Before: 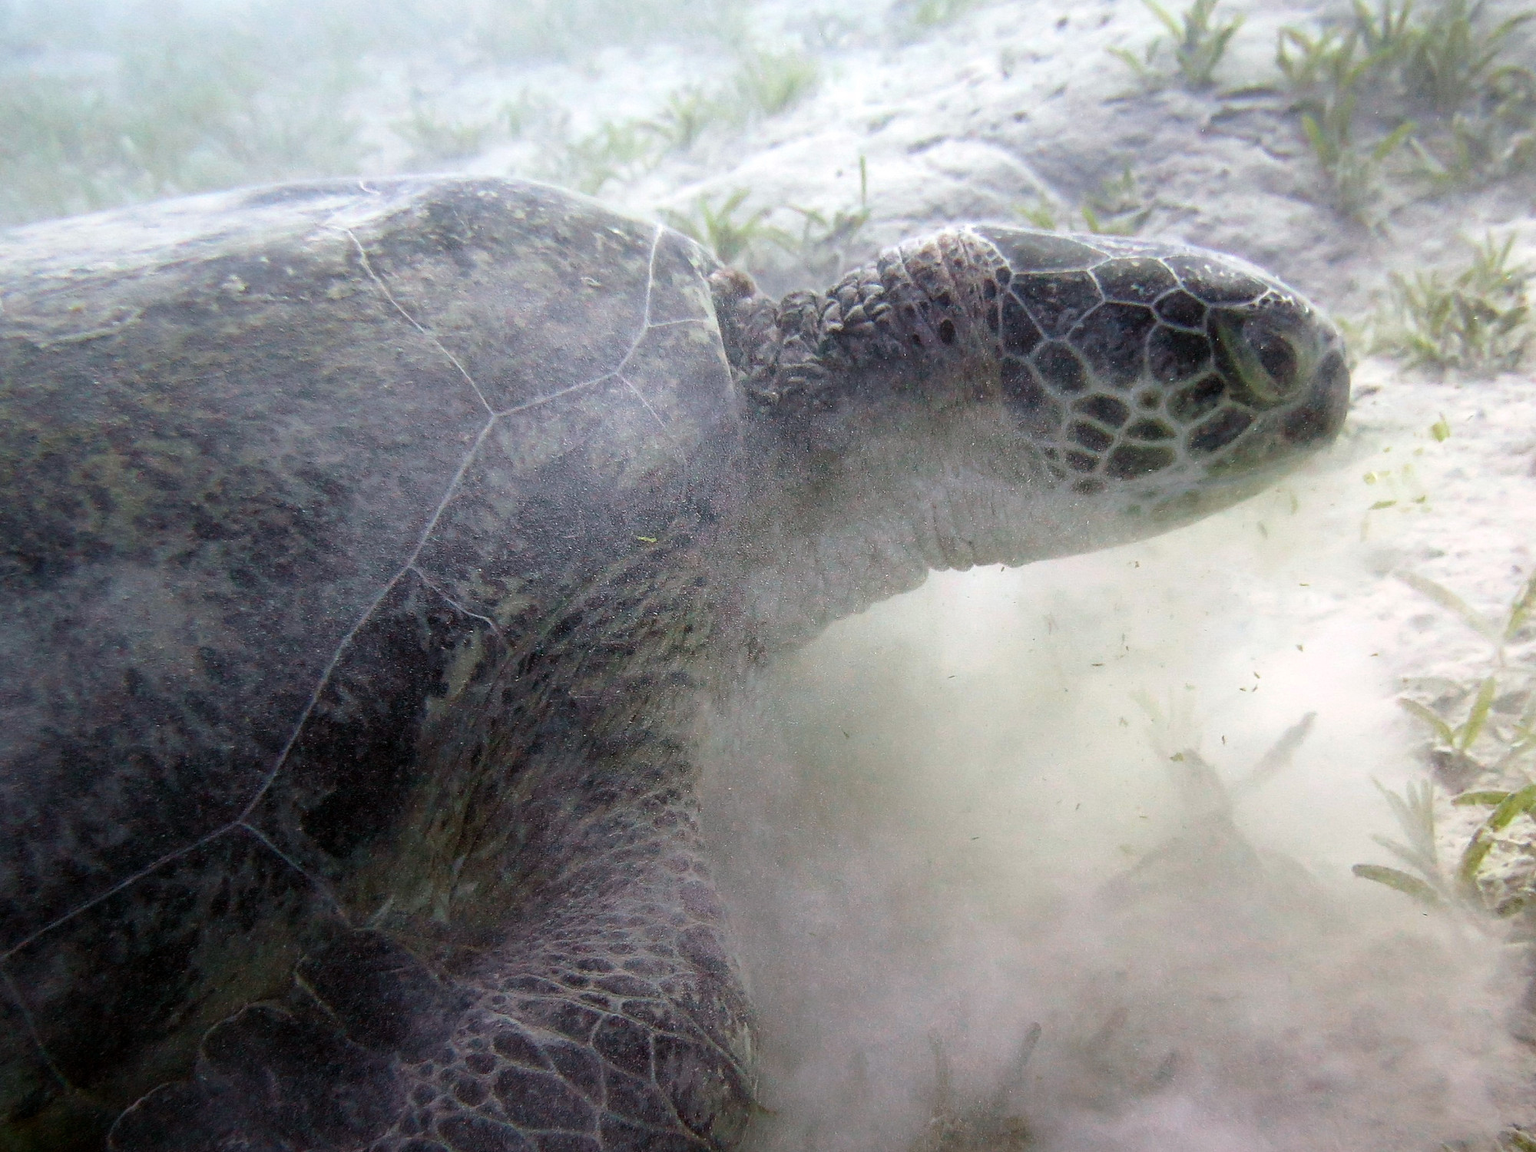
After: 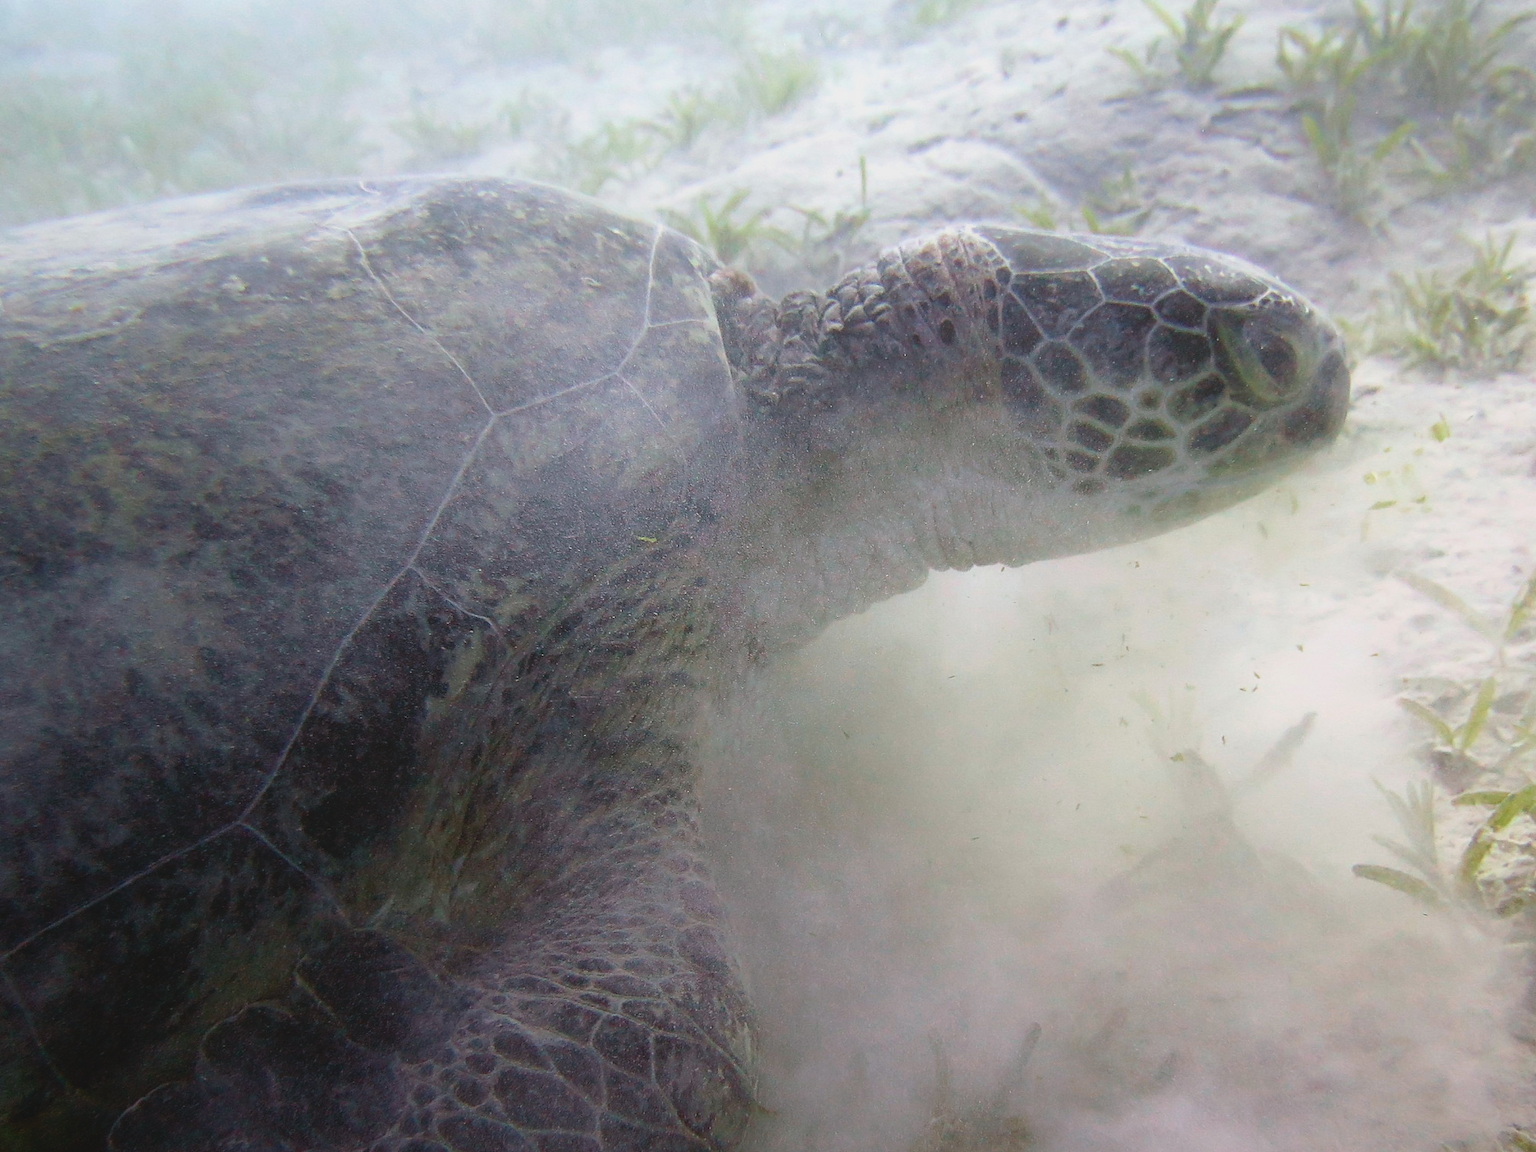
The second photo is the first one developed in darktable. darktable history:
local contrast: detail 72%
